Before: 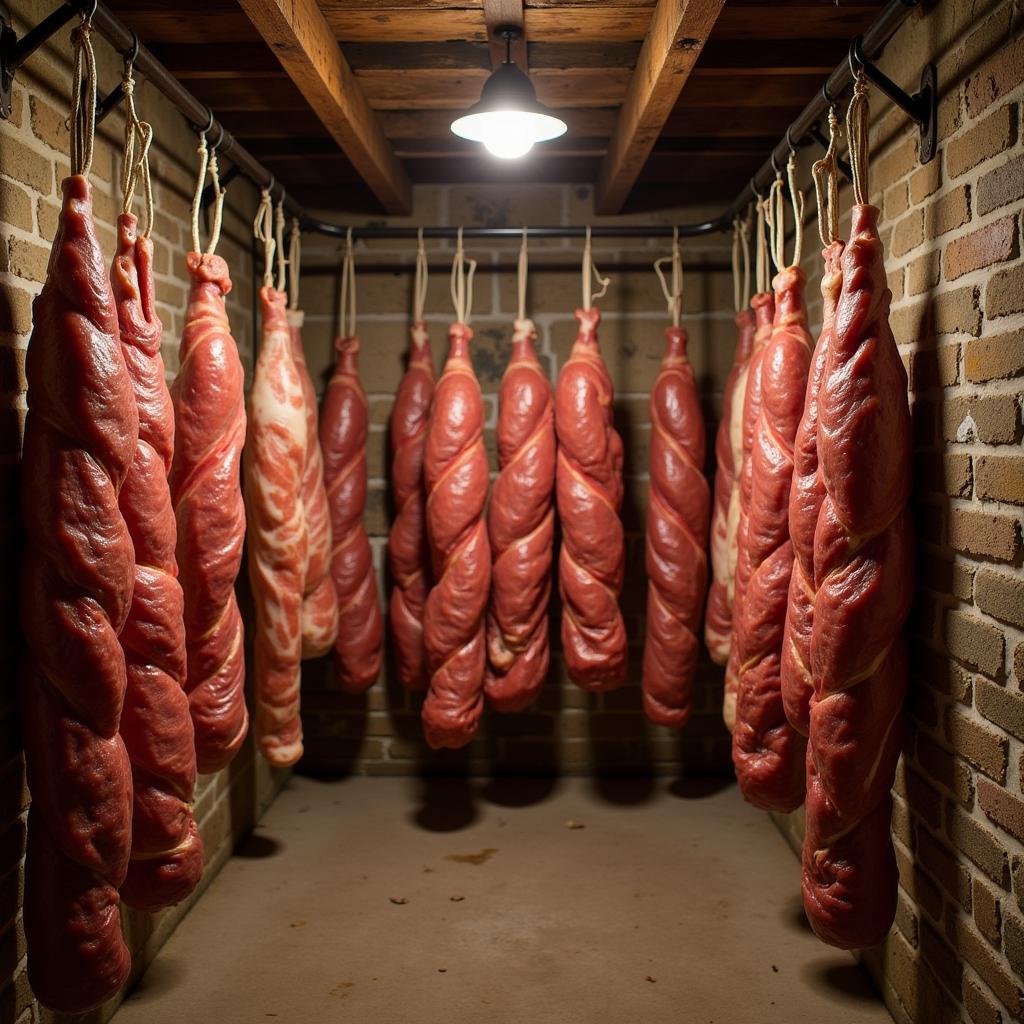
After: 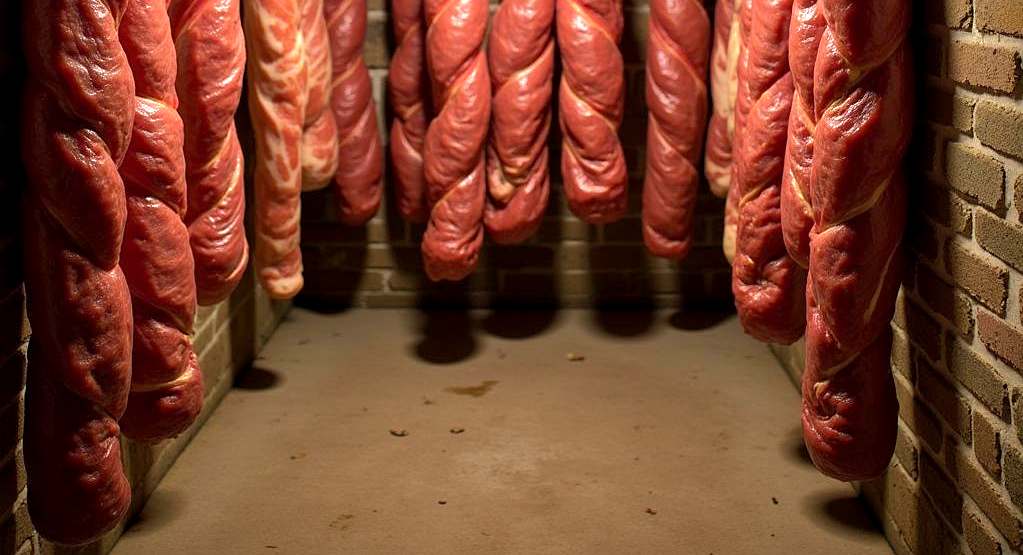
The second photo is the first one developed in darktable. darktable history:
exposure: black level correction 0.001, exposure 0.673 EV, compensate exposure bias true, compensate highlight preservation false
crop and rotate: top 45.732%, right 0.038%
shadows and highlights: shadows 30.16
sharpen: amount 0.204
velvia: on, module defaults
